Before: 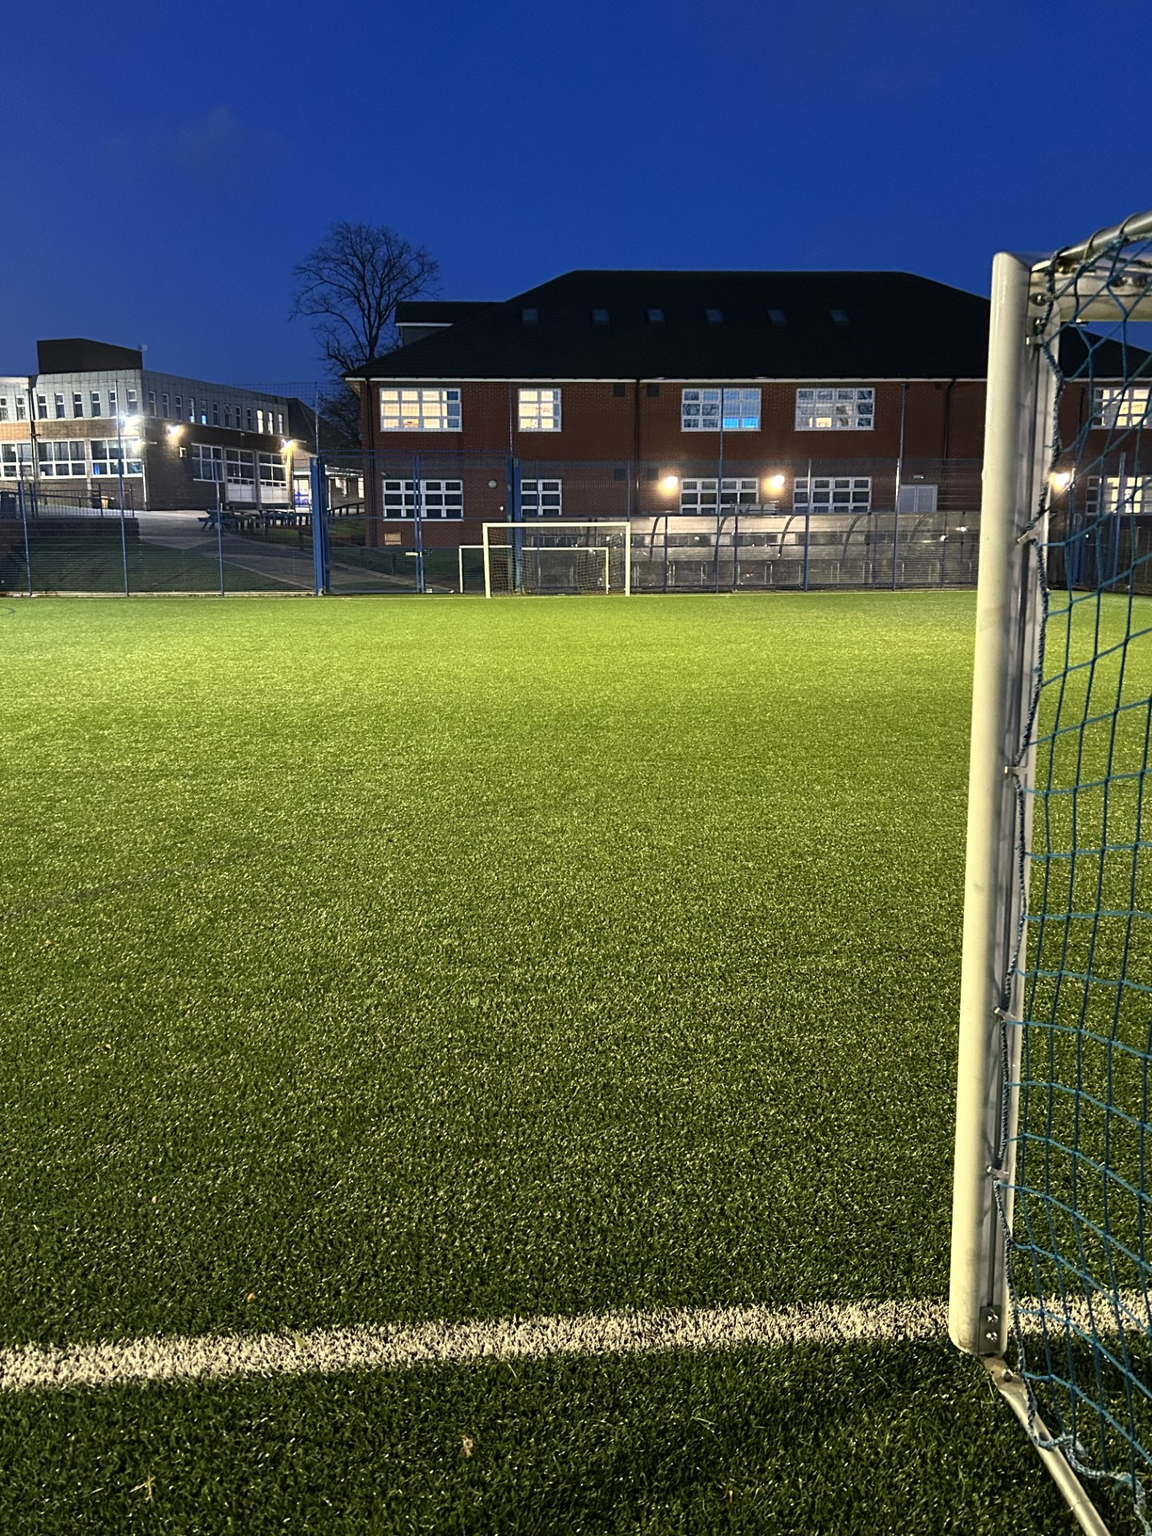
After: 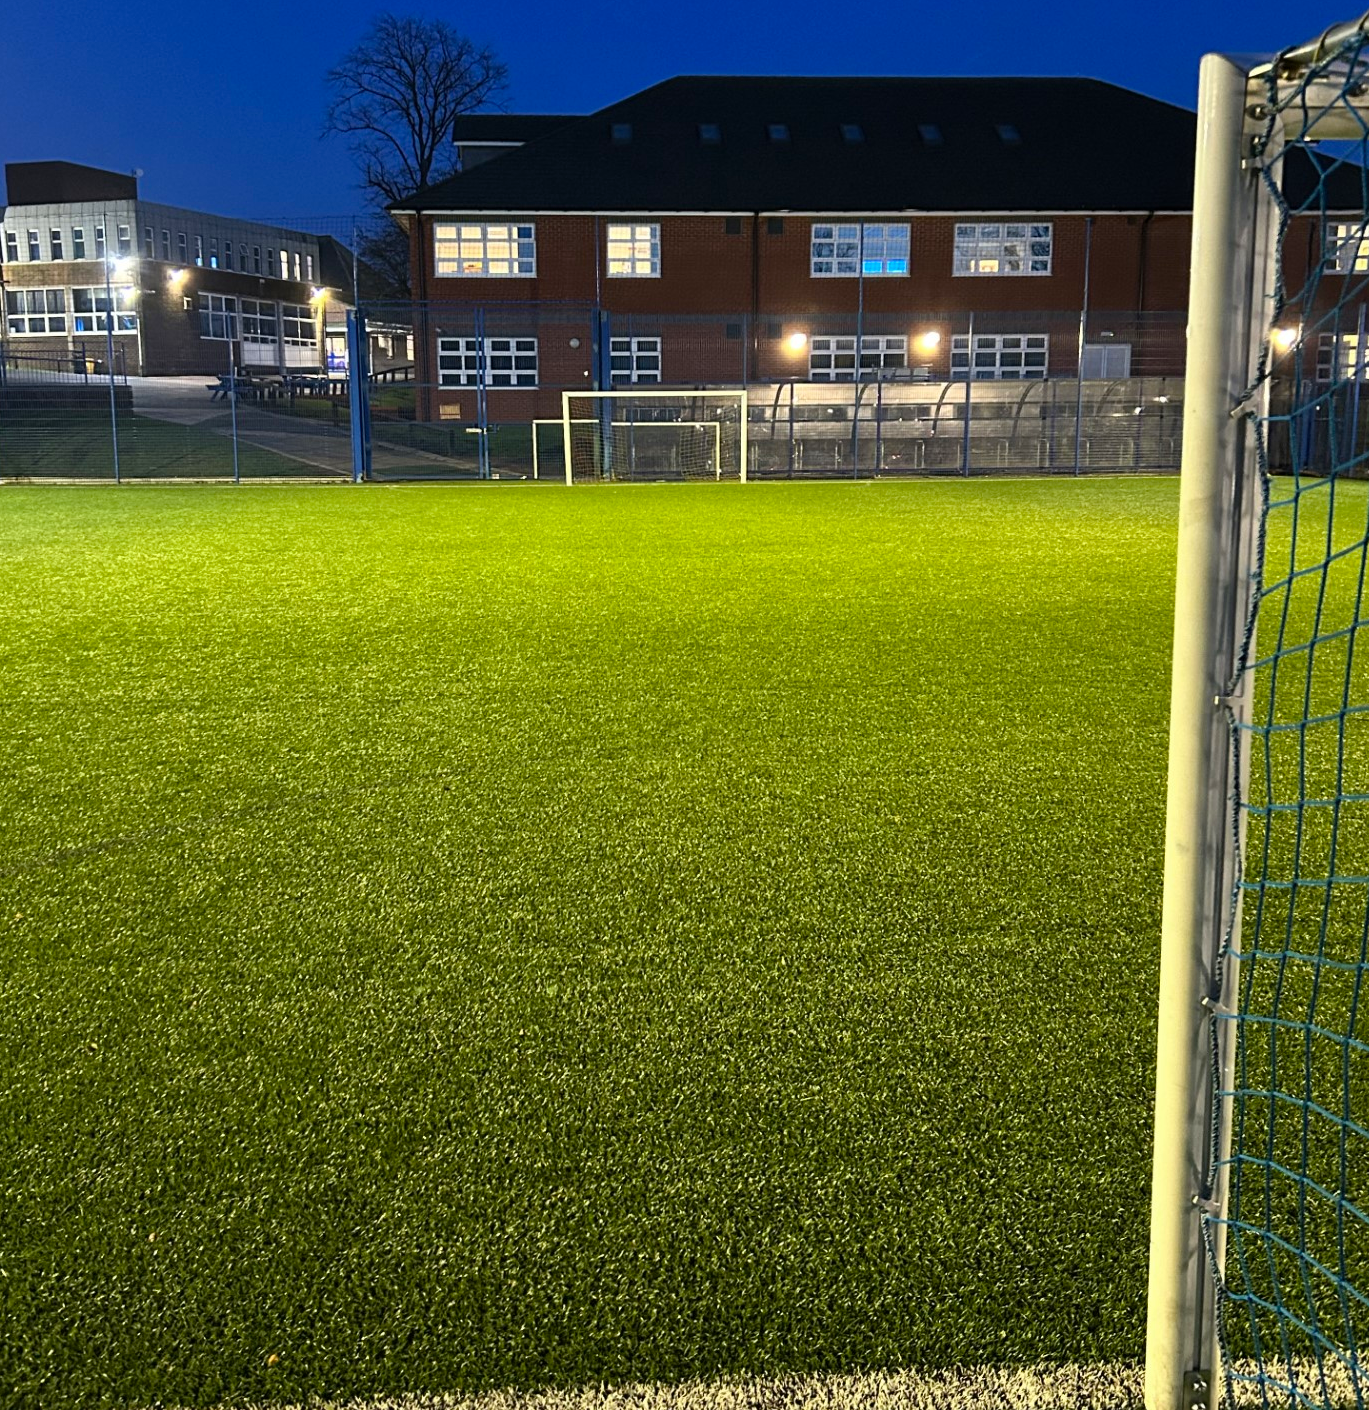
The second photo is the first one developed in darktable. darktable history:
crop and rotate: left 2.859%, top 13.662%, right 2.007%, bottom 12.856%
color balance rgb: global offset › hue 170.53°, perceptual saturation grading › global saturation 25.169%, global vibrance 9.858%
base curve: preserve colors none
